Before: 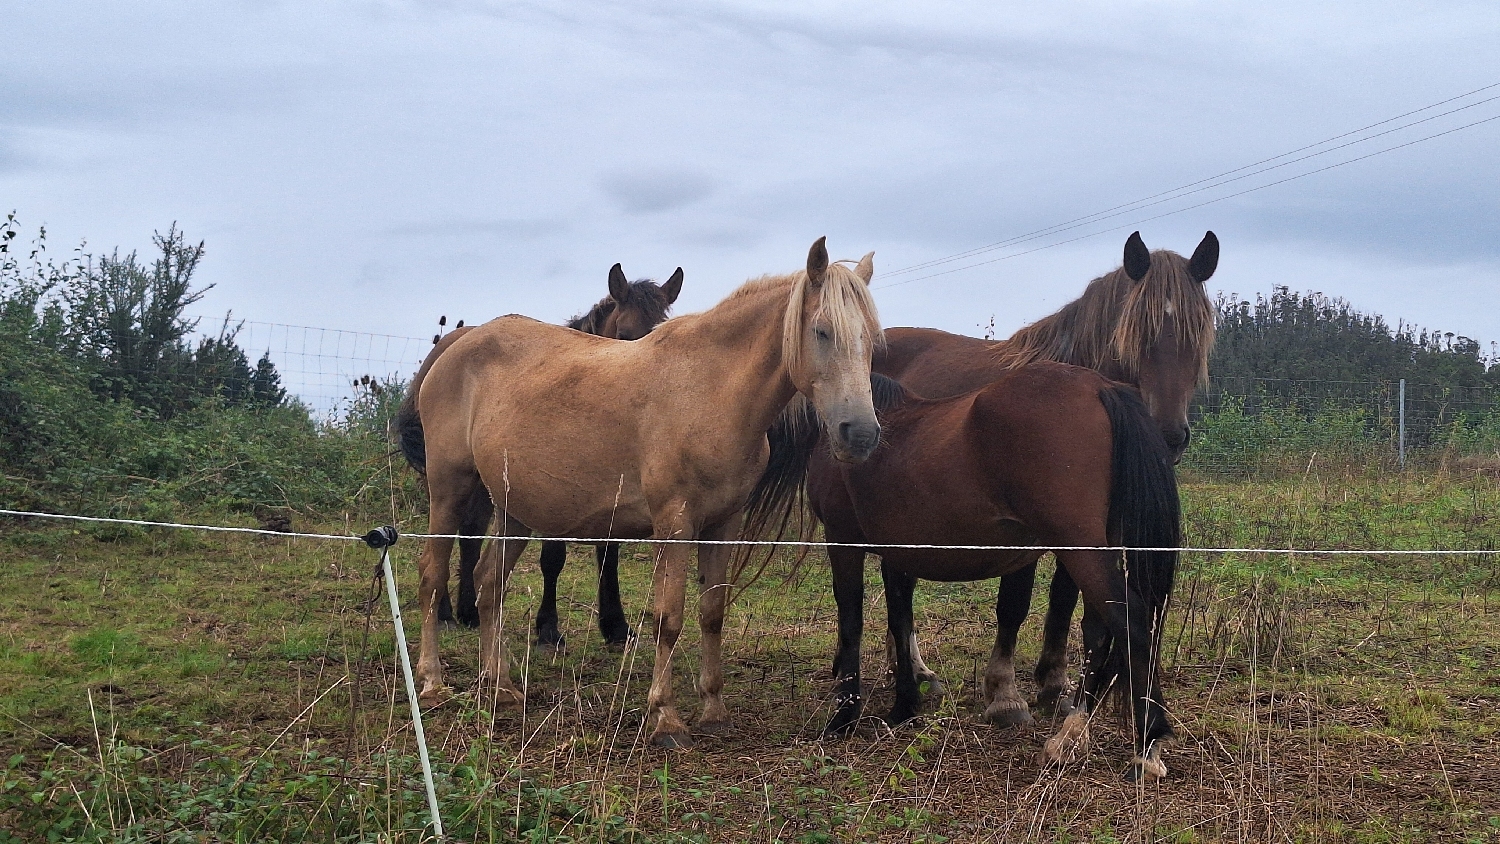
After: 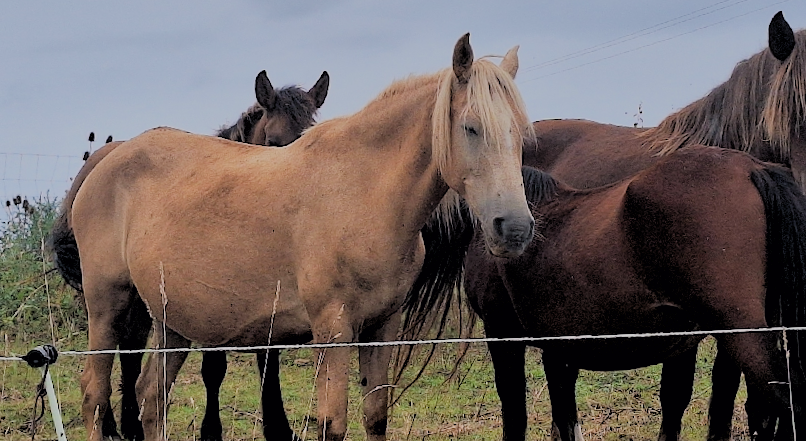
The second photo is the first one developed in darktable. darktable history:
rotate and perspective: rotation -3°, crop left 0.031, crop right 0.968, crop top 0.07, crop bottom 0.93
rgb levels: preserve colors sum RGB, levels [[0.038, 0.433, 0.934], [0, 0.5, 1], [0, 0.5, 1]]
crop and rotate: left 22.13%, top 22.054%, right 22.026%, bottom 22.102%
levels: levels [0, 0.48, 0.961]
graduated density: on, module defaults
filmic rgb: black relative exposure -6.15 EV, white relative exposure 6.96 EV, hardness 2.23, color science v6 (2022)
exposure: exposure 0.161 EV, compensate highlight preservation false
